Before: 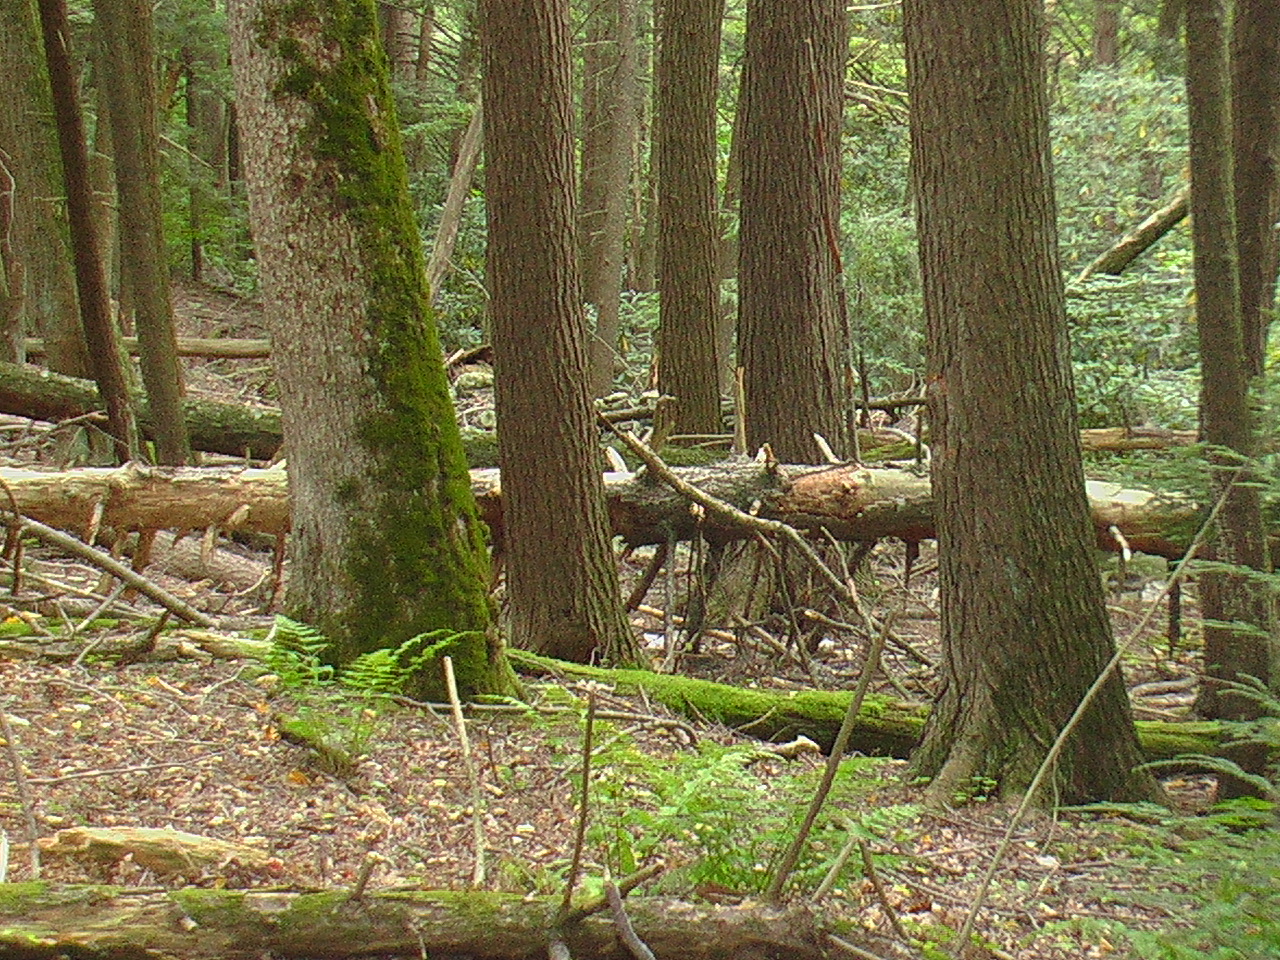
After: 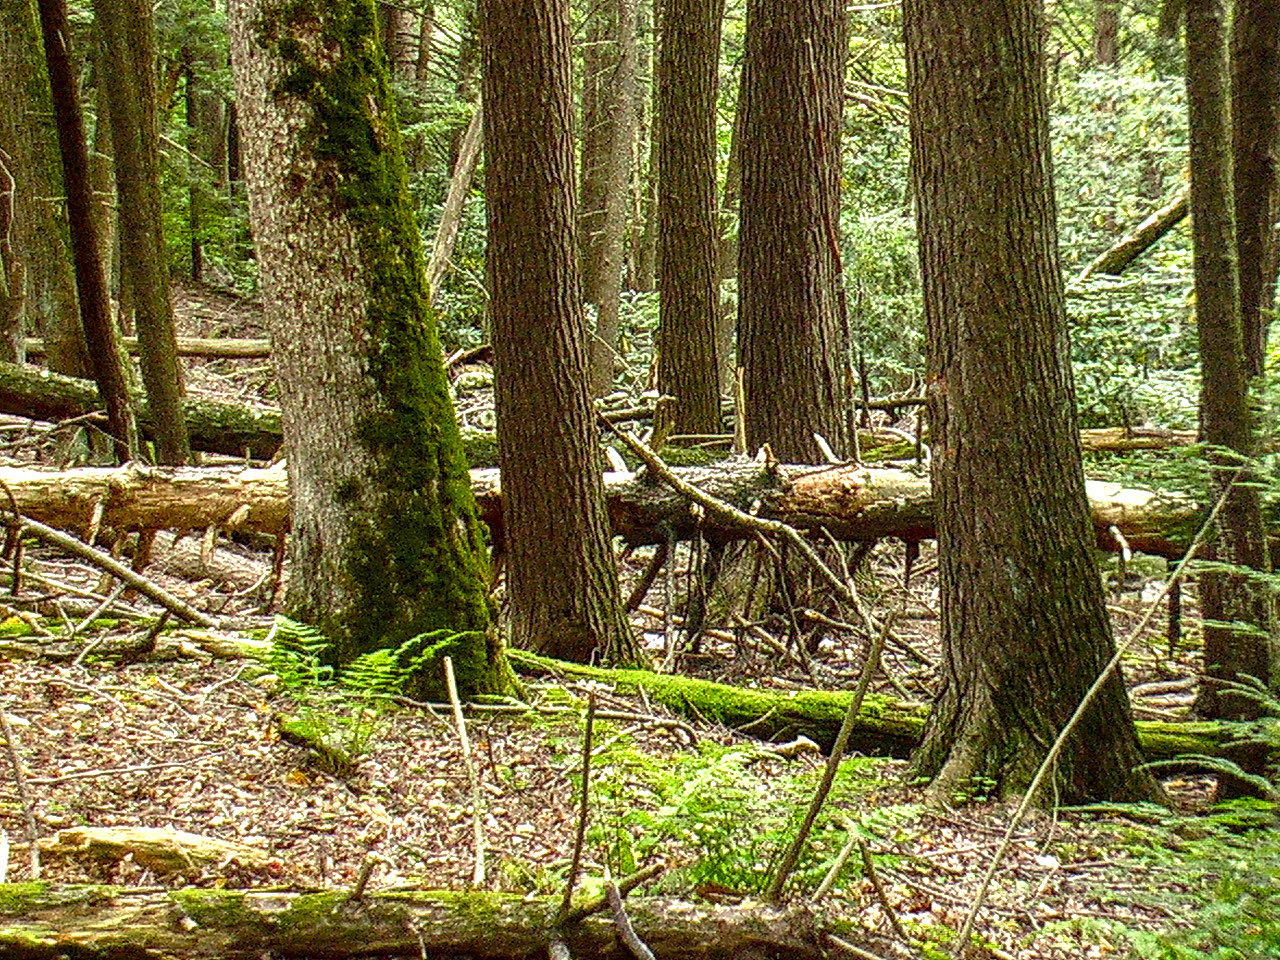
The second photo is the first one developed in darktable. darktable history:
color balance rgb: shadows lift › chroma 3.223%, shadows lift › hue 279.22°, linear chroma grading › global chroma 14.599%, perceptual saturation grading › global saturation 20%, perceptual saturation grading › highlights -25.572%, perceptual saturation grading › shadows 25.393%, perceptual brilliance grading › global brilliance -17.984%, perceptual brilliance grading › highlights 29.181%
local contrast: highlights 18%, detail 187%
